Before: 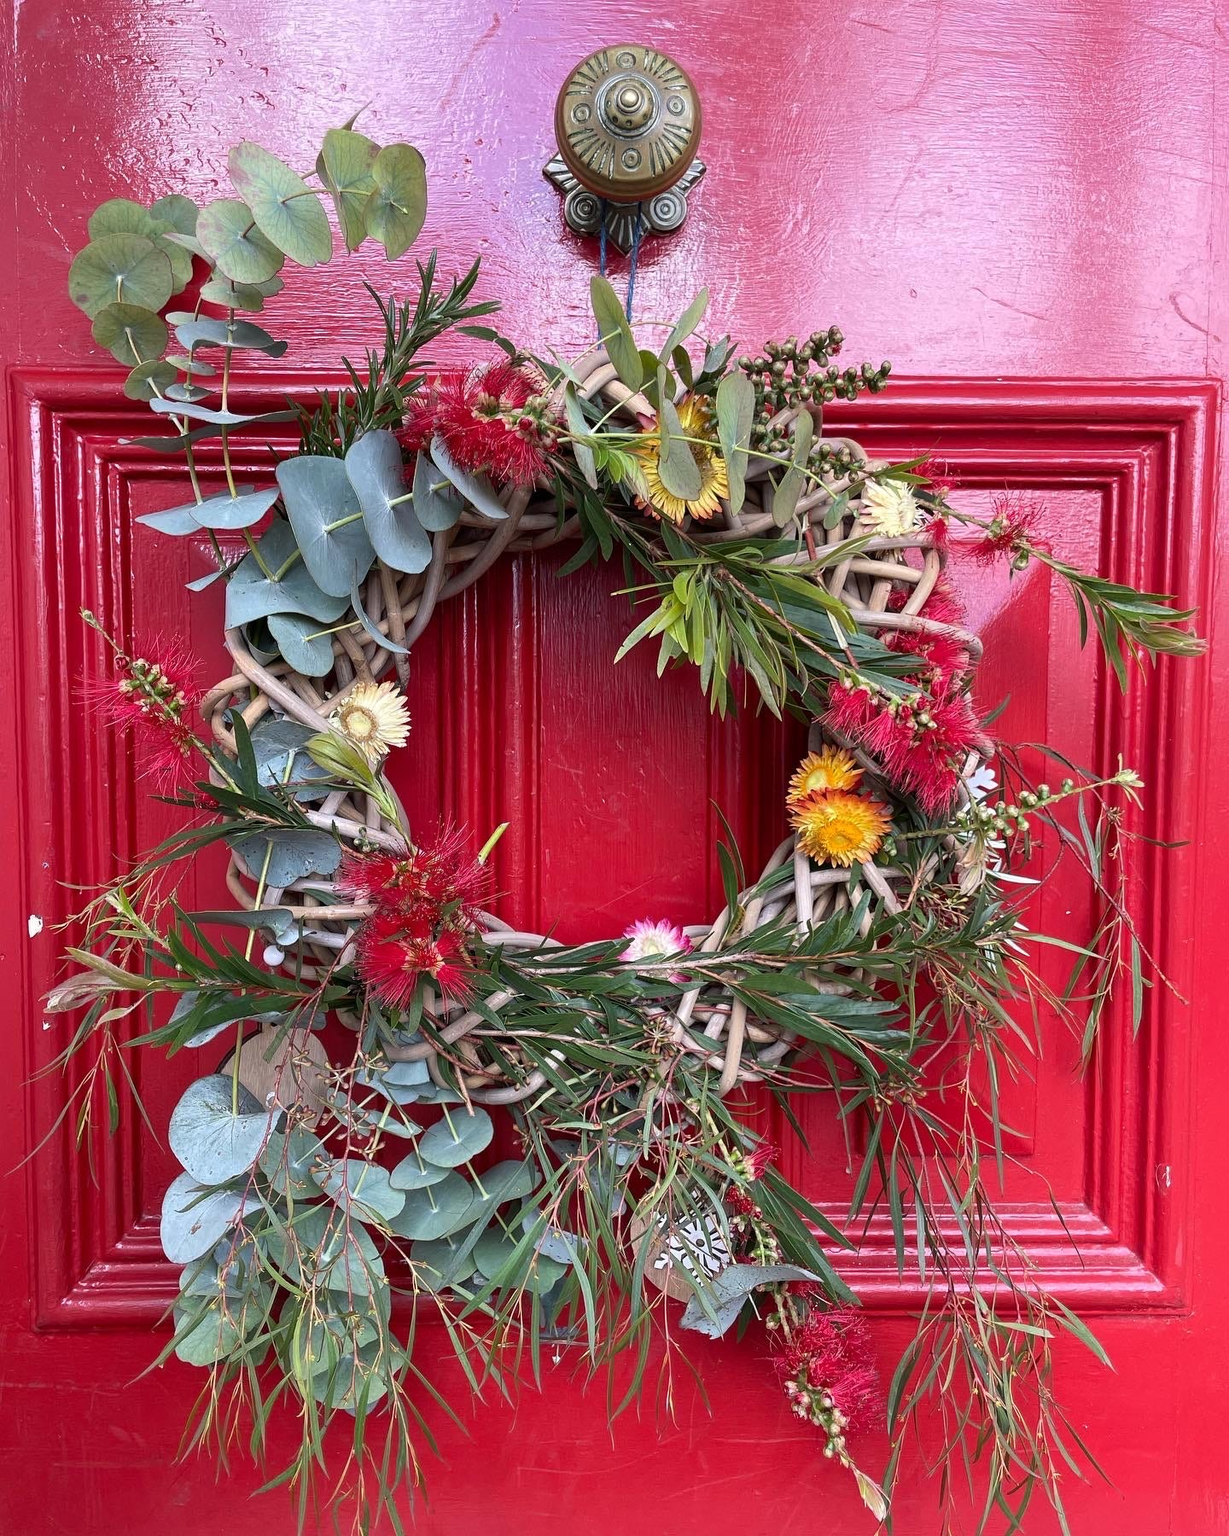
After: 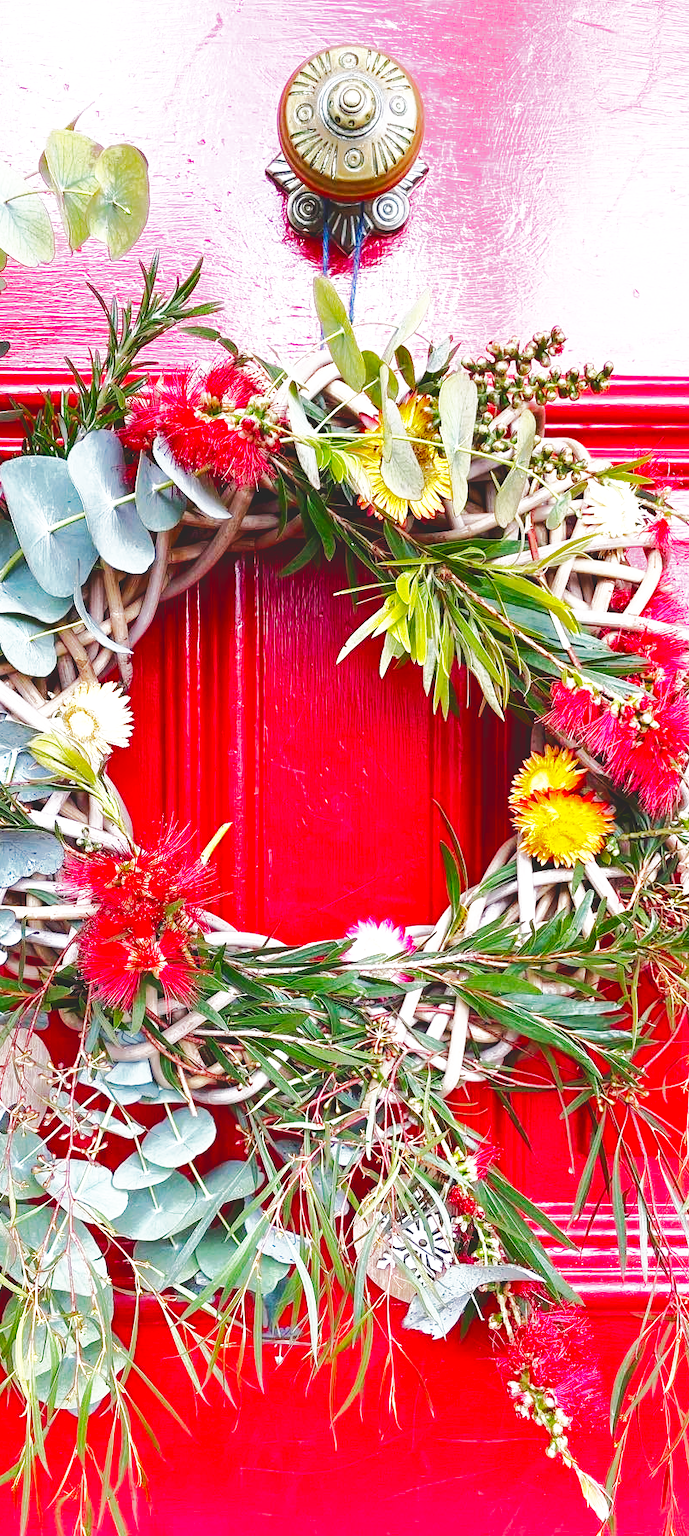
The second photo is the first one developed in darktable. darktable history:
base curve: curves: ch0 [(0, 0) (0.007, 0.004) (0.027, 0.03) (0.046, 0.07) (0.207, 0.54) (0.442, 0.872) (0.673, 0.972) (1, 1)], preserve colors none
crop and rotate: left 22.574%, right 21.259%
color balance rgb: perceptual saturation grading › global saturation 19.581%, global vibrance 20%
tone equalizer: -8 EV -0.742 EV, -7 EV -0.692 EV, -6 EV -0.588 EV, -5 EV -0.405 EV, -3 EV 0.372 EV, -2 EV 0.6 EV, -1 EV 0.681 EV, +0 EV 0.725 EV, smoothing diameter 24.94%, edges refinement/feathering 8.56, preserve details guided filter
tone curve: curves: ch0 [(0, 0) (0.003, 0.149) (0.011, 0.152) (0.025, 0.154) (0.044, 0.164) (0.069, 0.179) (0.1, 0.194) (0.136, 0.211) (0.177, 0.232) (0.224, 0.258) (0.277, 0.289) (0.335, 0.326) (0.399, 0.371) (0.468, 0.438) (0.543, 0.504) (0.623, 0.569) (0.709, 0.642) (0.801, 0.716) (0.898, 0.775) (1, 1)], color space Lab, independent channels, preserve colors none
